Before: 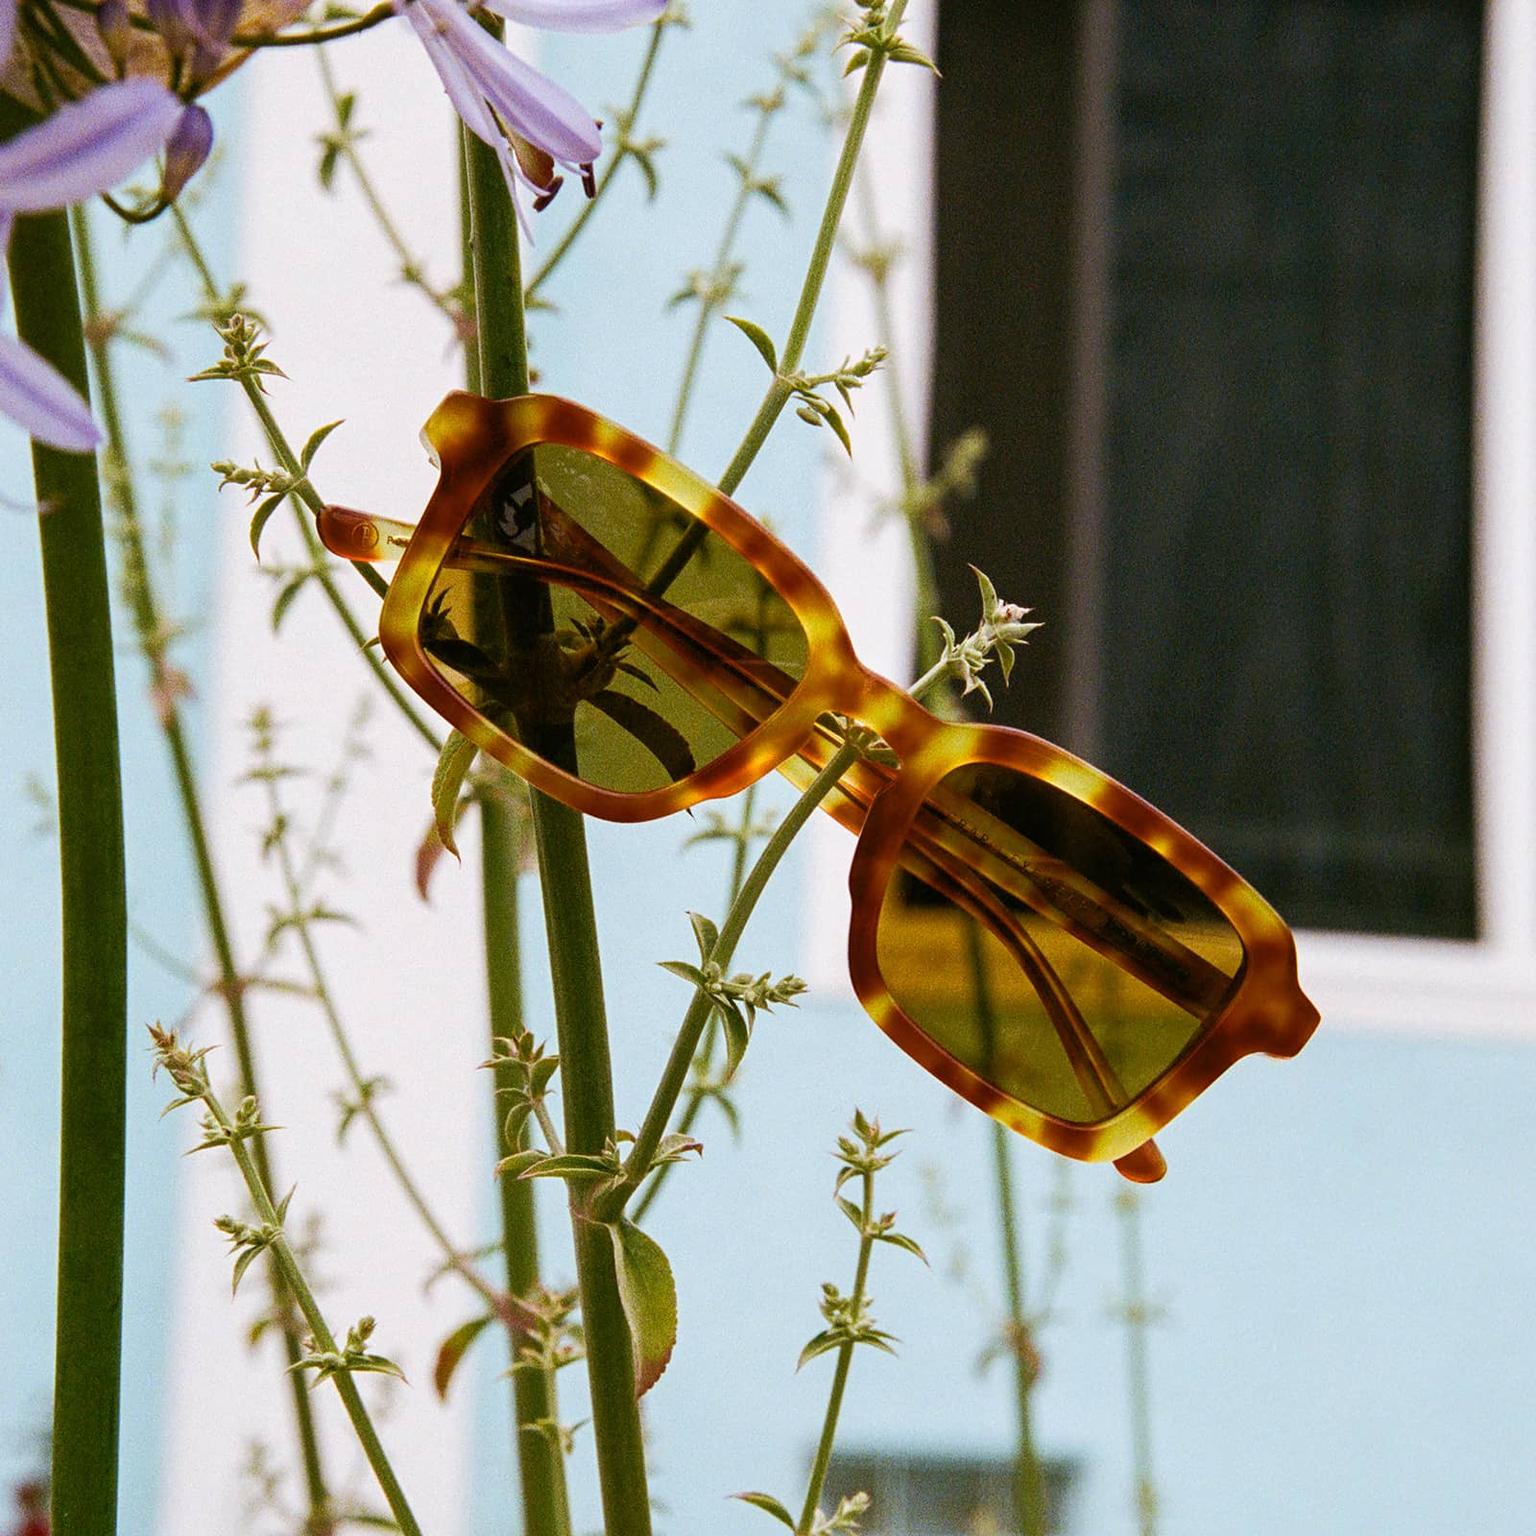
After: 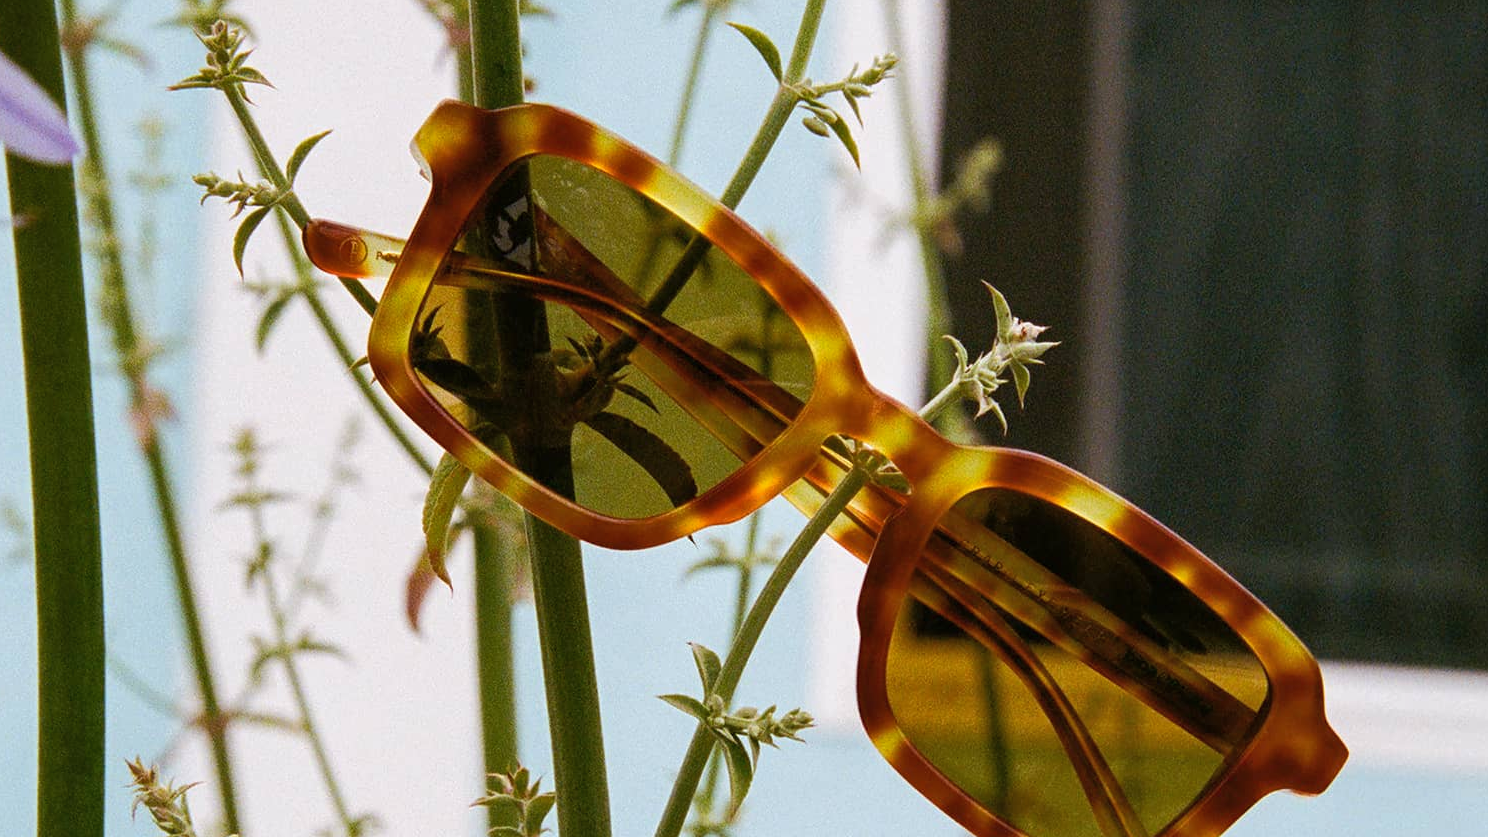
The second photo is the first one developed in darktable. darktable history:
crop: left 1.744%, top 19.225%, right 5.069%, bottom 28.357%
shadows and highlights: shadows 25, highlights -25
